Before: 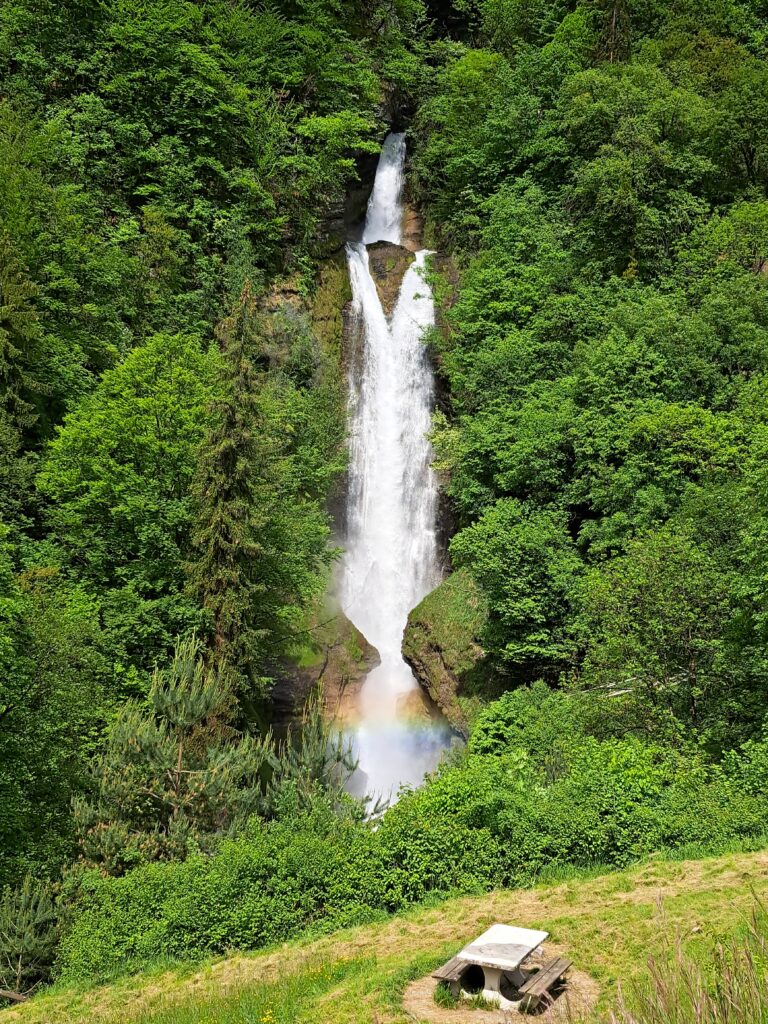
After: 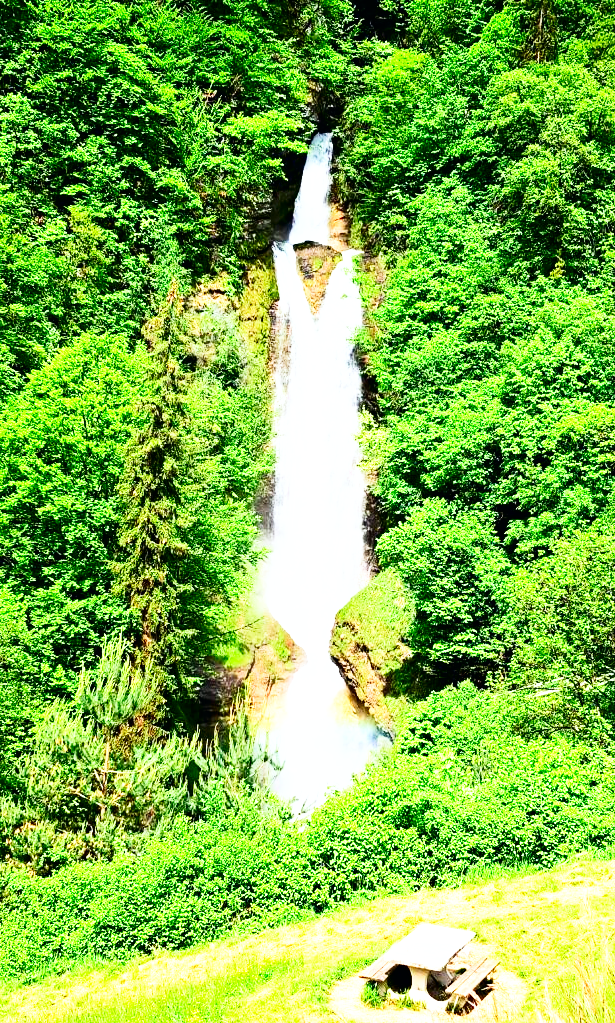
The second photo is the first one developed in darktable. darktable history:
crop and rotate: left 9.597%, right 10.195%
exposure: black level correction 0.001, exposure 0.5 EV, compensate exposure bias true, compensate highlight preservation false
tone curve: curves: ch0 [(0, 0) (0.139, 0.067) (0.319, 0.269) (0.498, 0.505) (0.725, 0.824) (0.864, 0.945) (0.985, 1)]; ch1 [(0, 0) (0.291, 0.197) (0.456, 0.426) (0.495, 0.488) (0.557, 0.578) (0.599, 0.644) (0.702, 0.786) (1, 1)]; ch2 [(0, 0) (0.125, 0.089) (0.353, 0.329) (0.447, 0.43) (0.557, 0.566) (0.63, 0.667) (1, 1)], color space Lab, independent channels, preserve colors none
base curve: curves: ch0 [(0, 0) (0.007, 0.004) (0.027, 0.03) (0.046, 0.07) (0.207, 0.54) (0.442, 0.872) (0.673, 0.972) (1, 1)], preserve colors none
